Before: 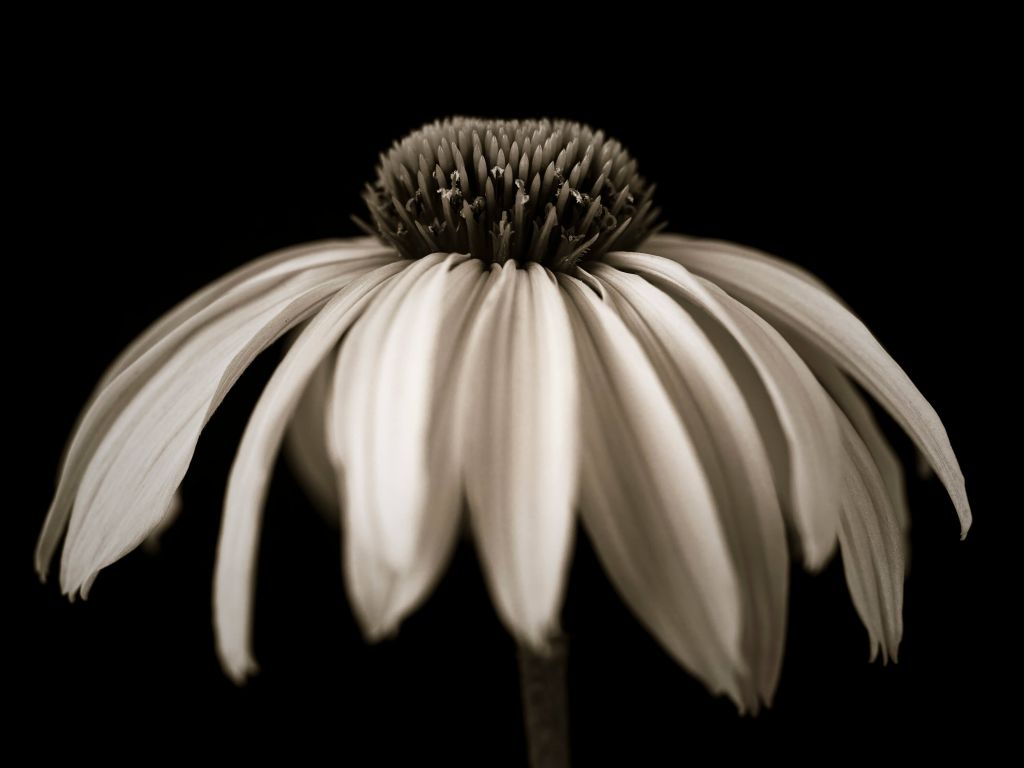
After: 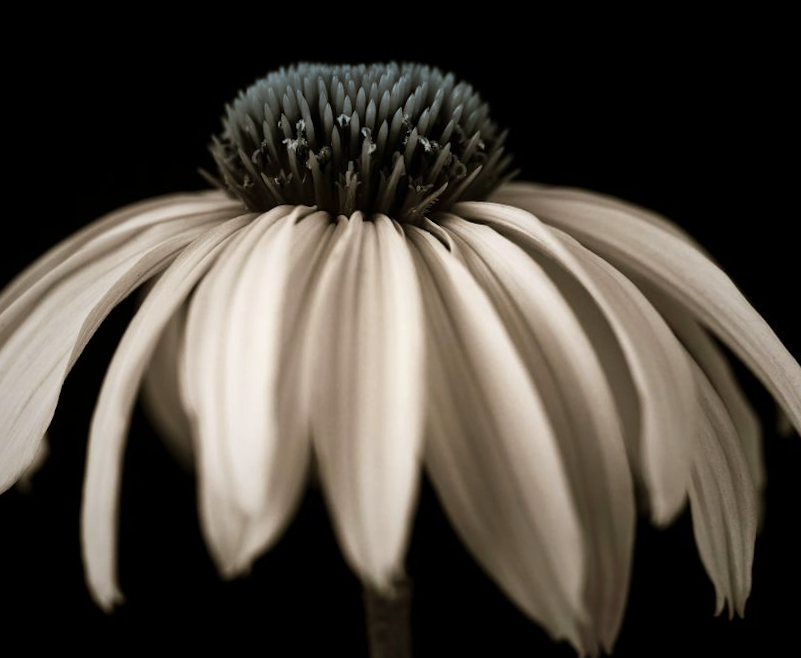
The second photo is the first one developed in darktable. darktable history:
graduated density: density 2.02 EV, hardness 44%, rotation 0.374°, offset 8.21, hue 208.8°, saturation 97%
crop: left 9.807%, top 6.259%, right 7.334%, bottom 2.177%
rotate and perspective: rotation 0.062°, lens shift (vertical) 0.115, lens shift (horizontal) -0.133, crop left 0.047, crop right 0.94, crop top 0.061, crop bottom 0.94
white balance: red 1.009, blue 0.985
